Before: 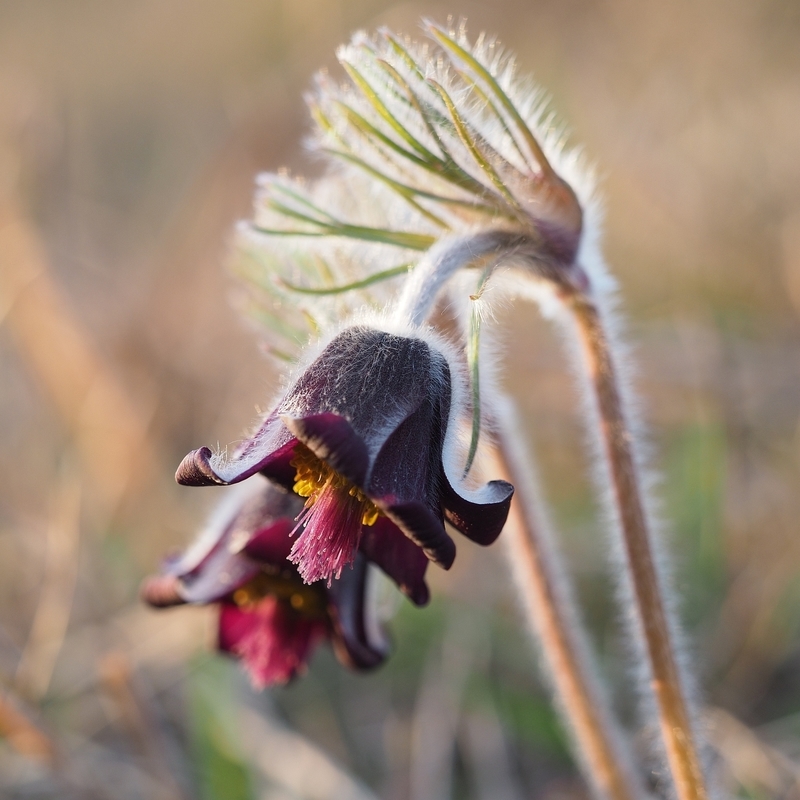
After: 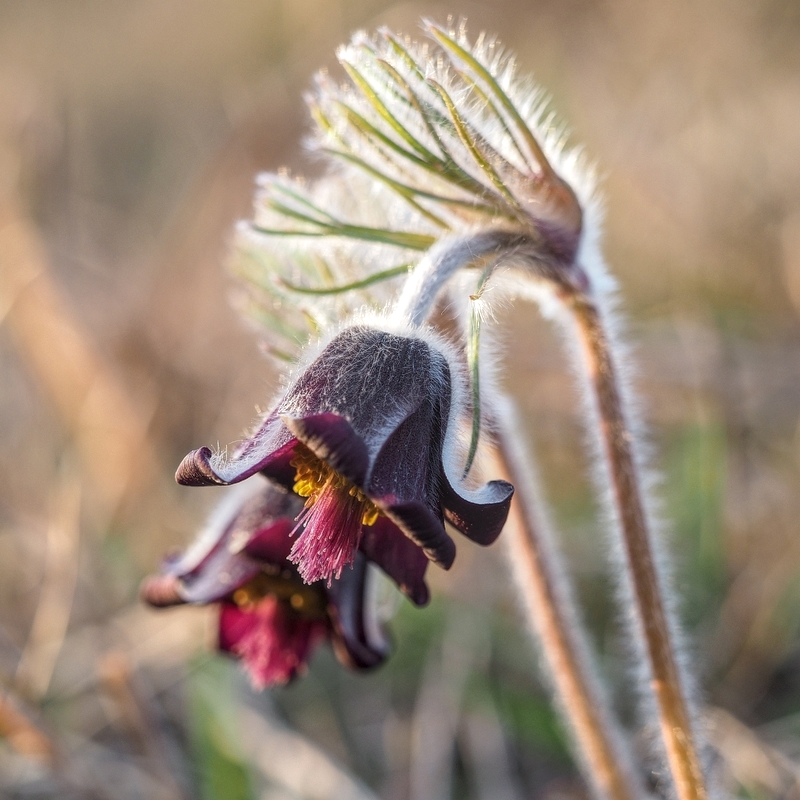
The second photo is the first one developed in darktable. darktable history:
local contrast: highlights 75%, shadows 55%, detail 177%, midtone range 0.214
